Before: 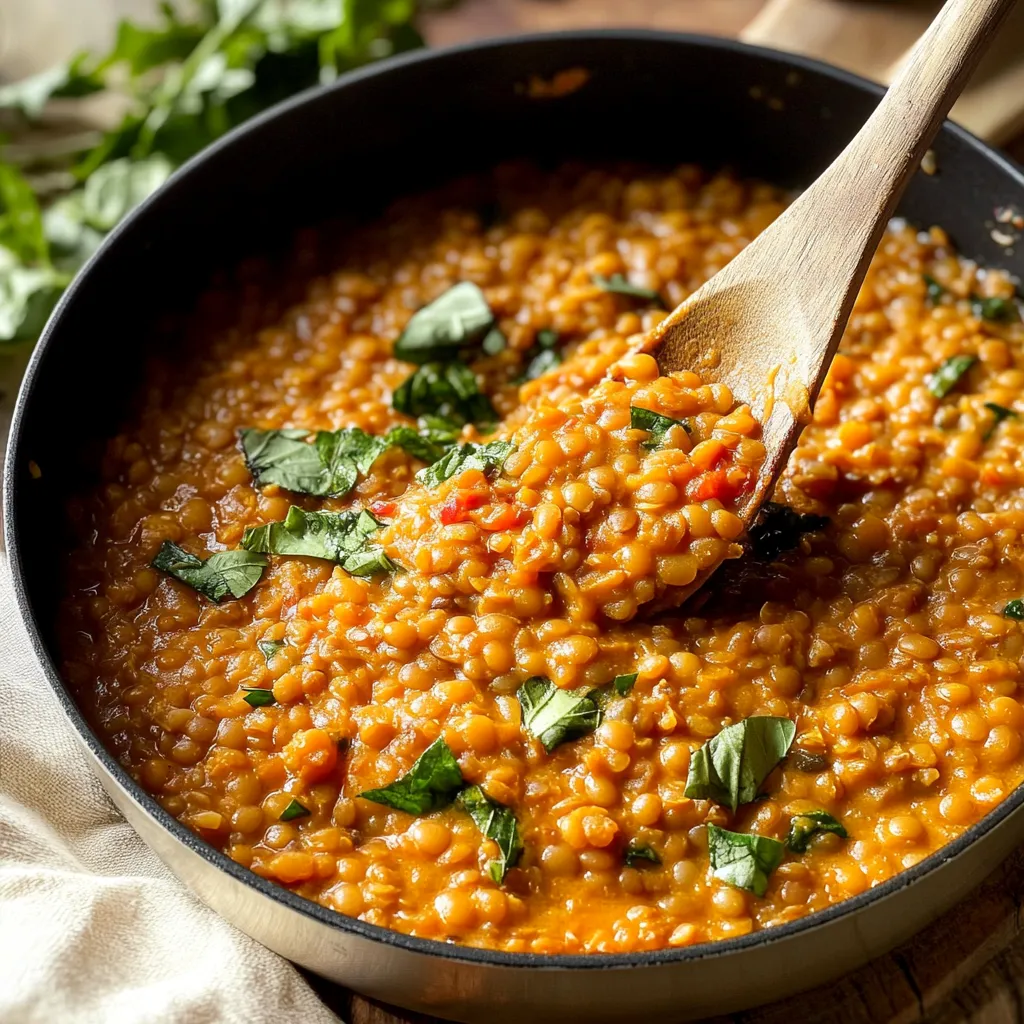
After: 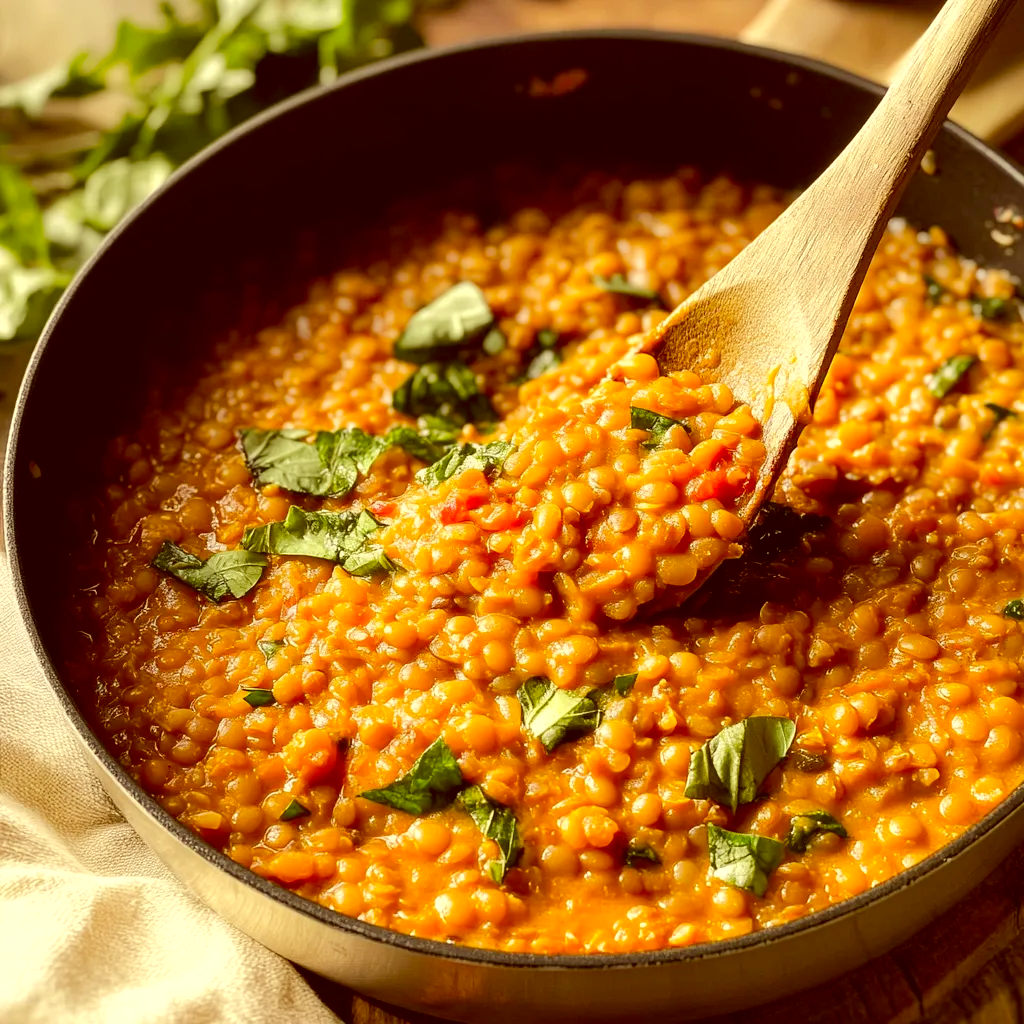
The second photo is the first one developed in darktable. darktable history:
color correction: highlights a* 1.12, highlights b* 24.26, shadows a* 15.58, shadows b* 24.26
base curve: curves: ch0 [(0, 0) (0.262, 0.32) (0.722, 0.705) (1, 1)]
exposure: exposure 0.128 EV, compensate highlight preservation false
contrast brightness saturation: saturation -0.05
